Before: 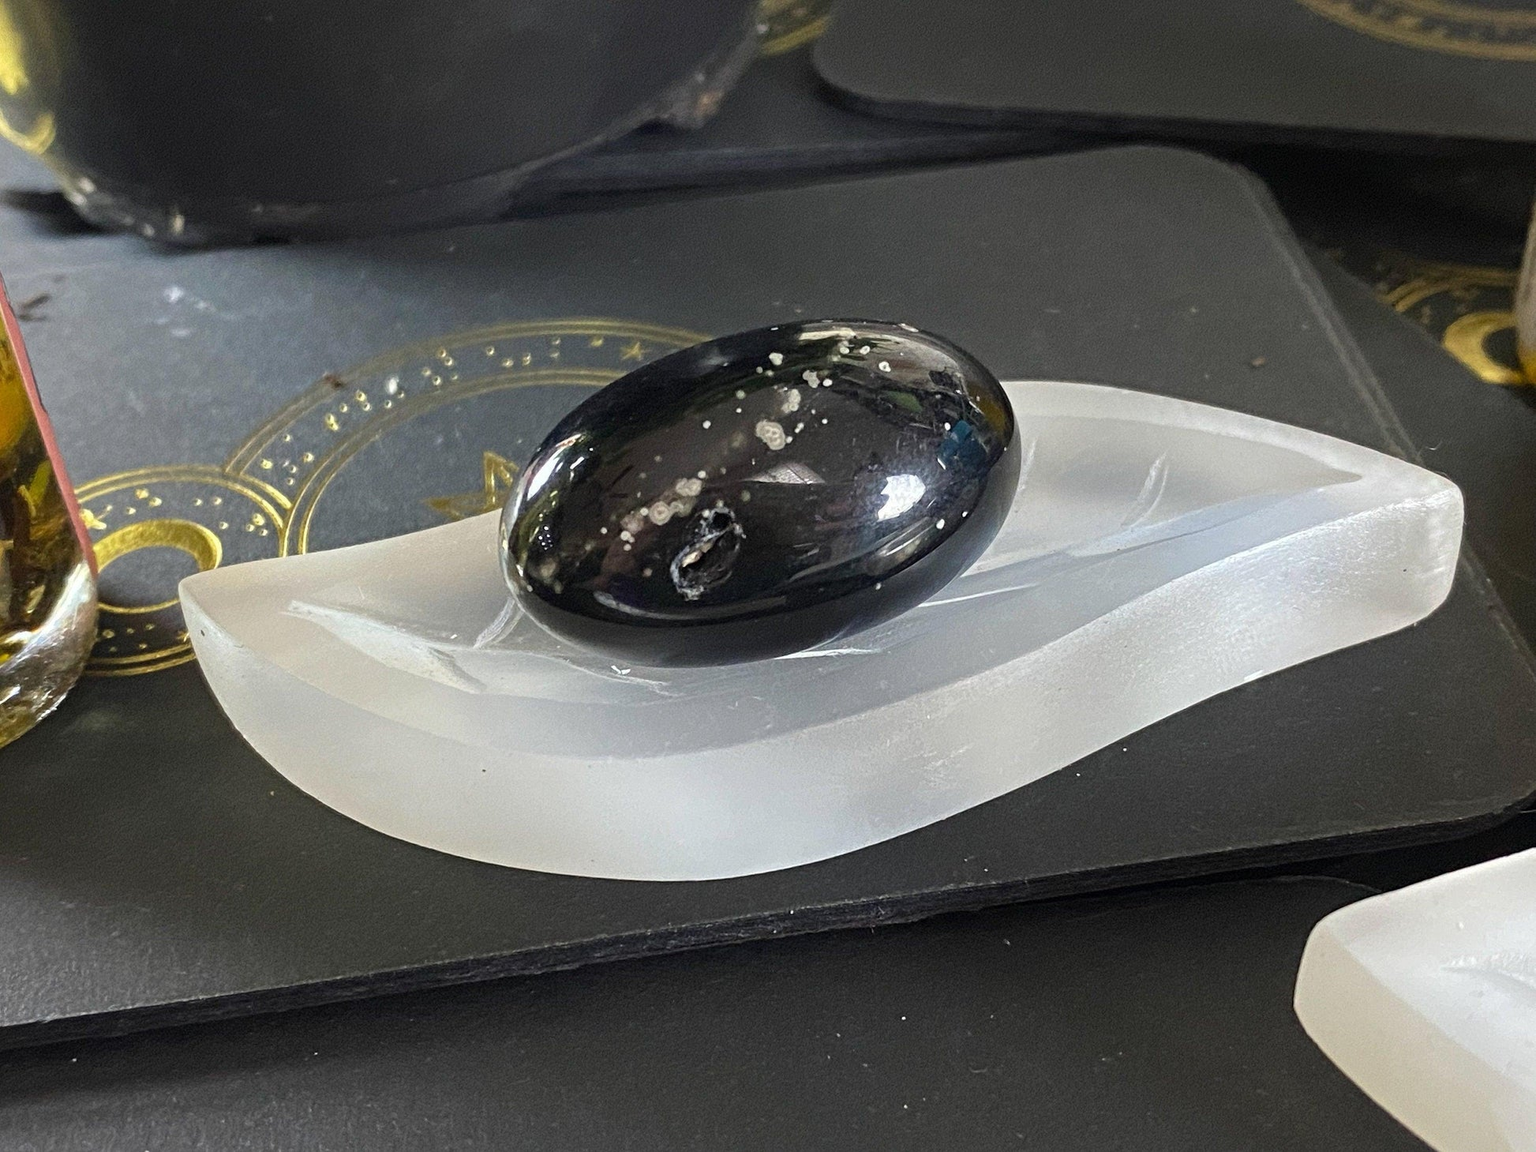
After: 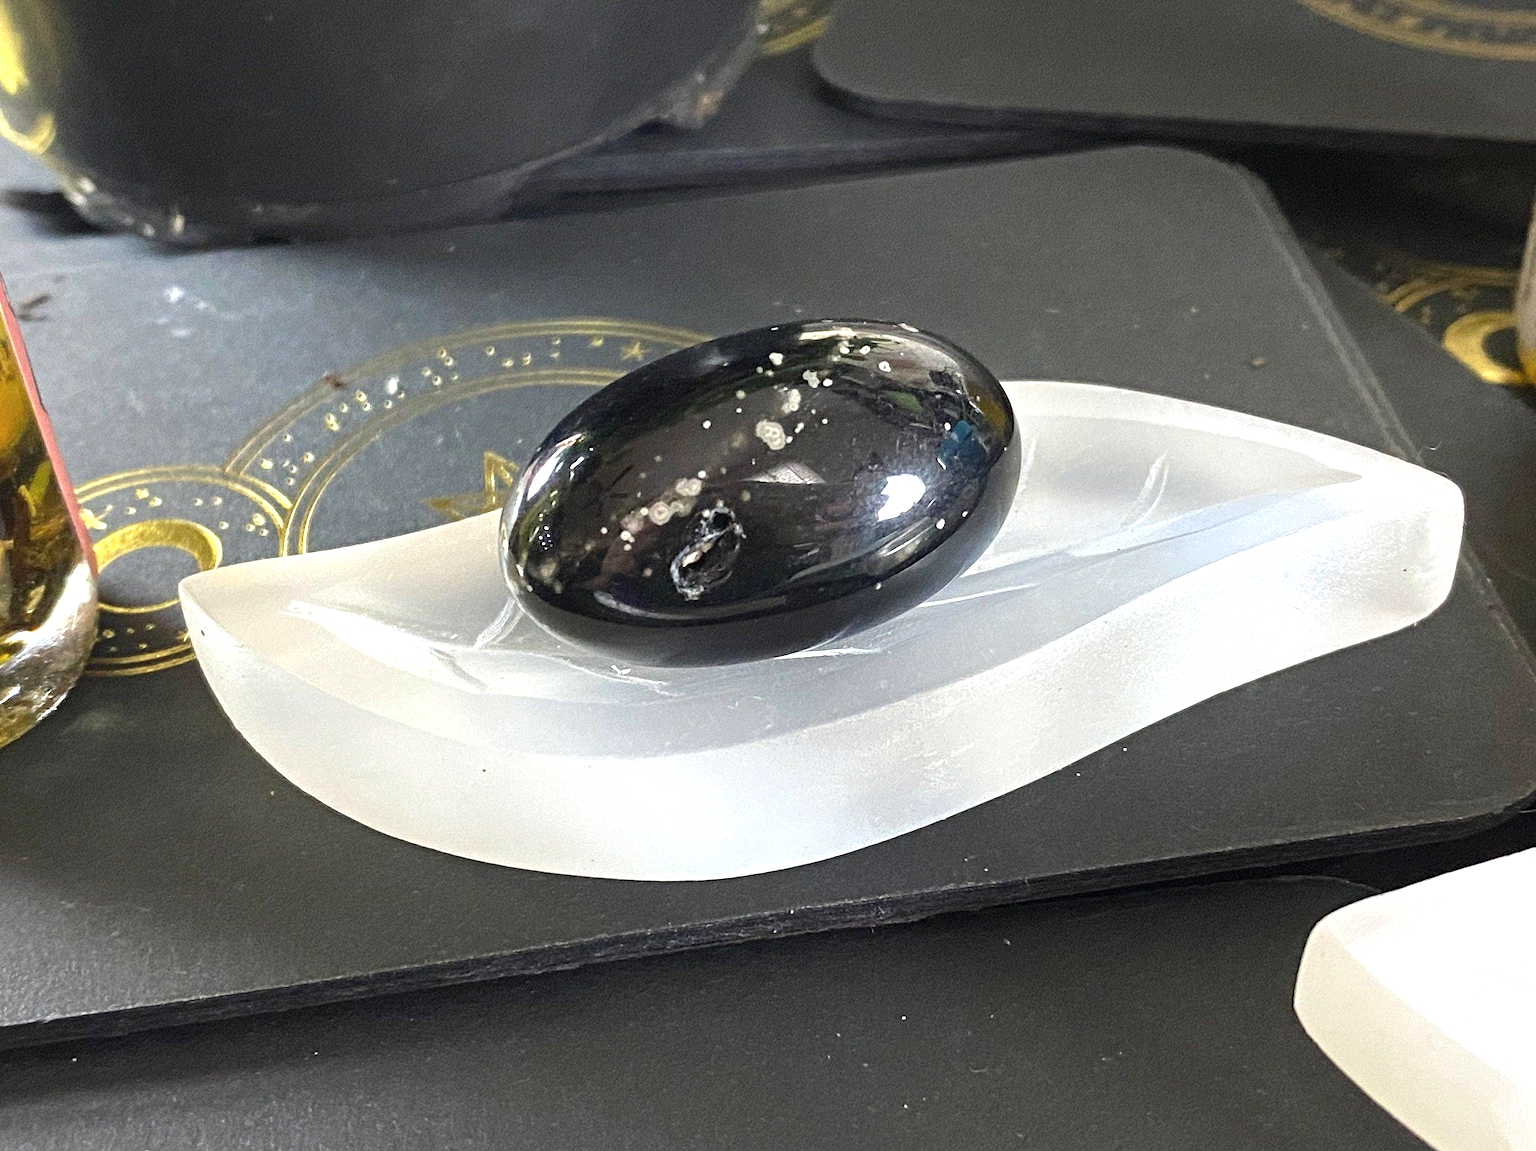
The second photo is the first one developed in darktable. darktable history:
contrast brightness saturation: saturation -0.05
color balance rgb: global vibrance -1%, saturation formula JzAzBz (2021)
exposure: black level correction 0, exposure 0.7 EV, compensate exposure bias true, compensate highlight preservation false
